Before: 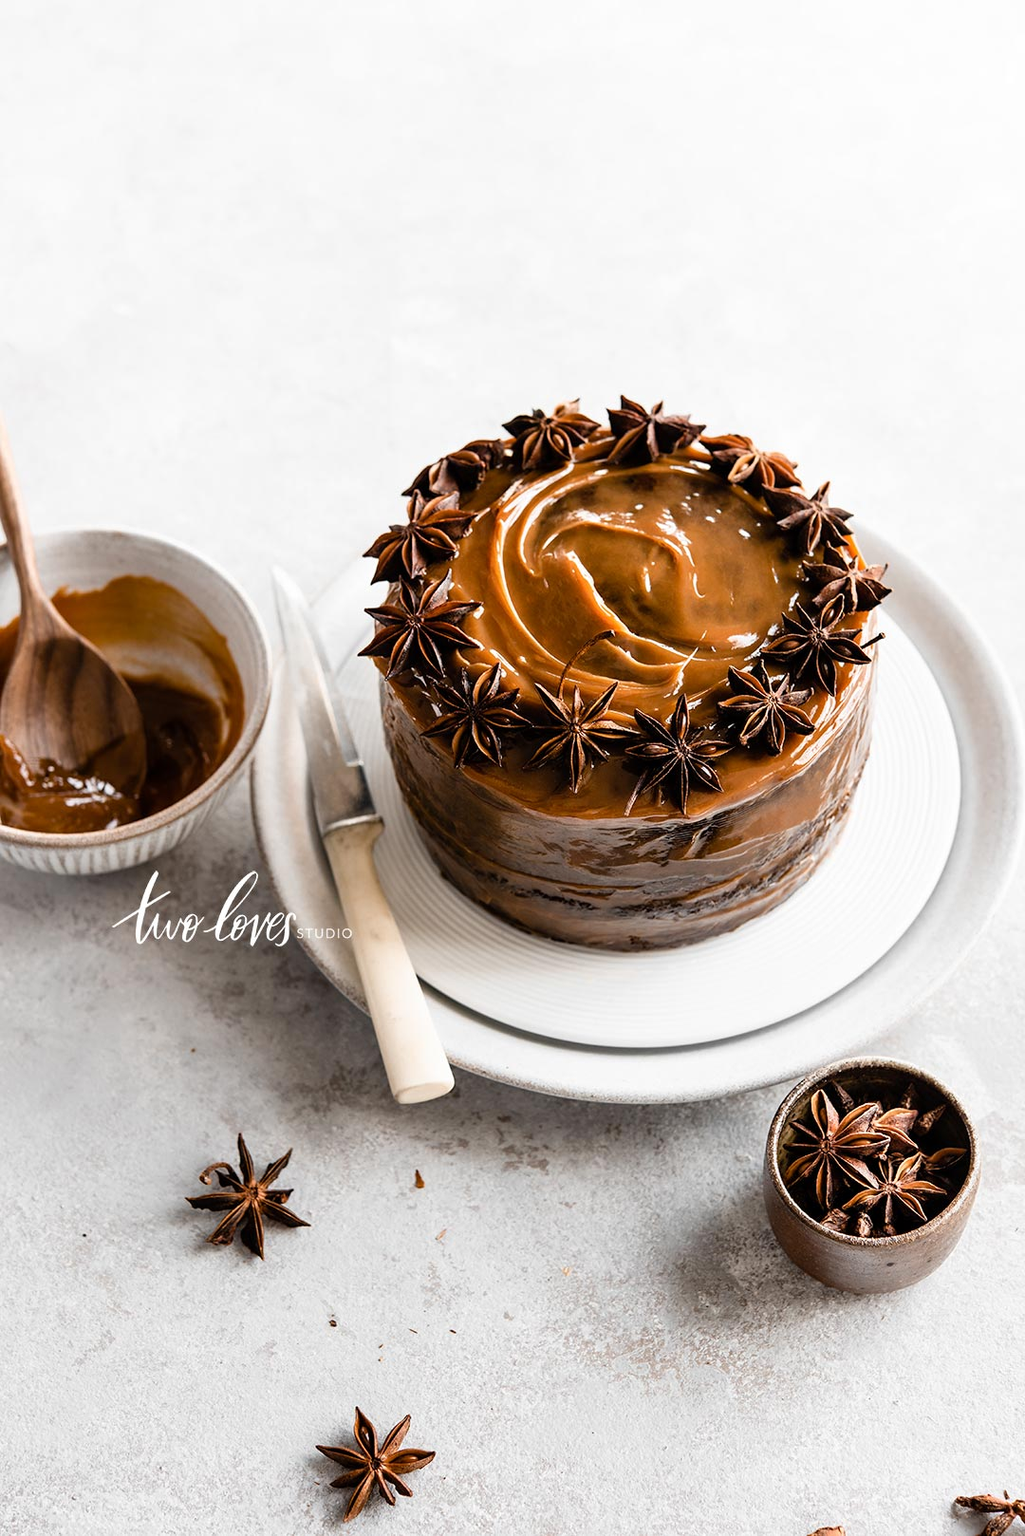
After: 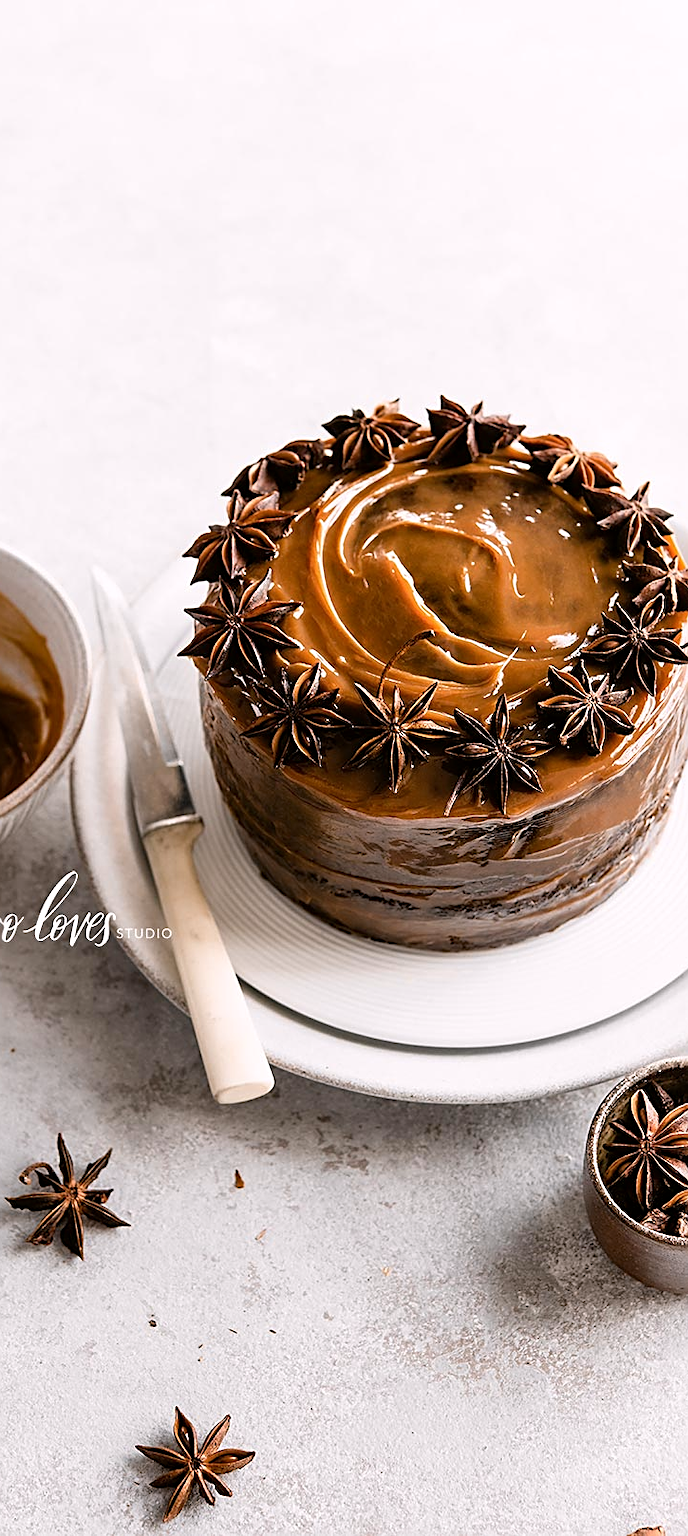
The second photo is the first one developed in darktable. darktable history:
sharpen: on, module defaults
crop and rotate: left 17.621%, right 15.246%
color correction: highlights a* 3, highlights b* -1.12, shadows a* -0.083, shadows b* 2.48, saturation 0.98
